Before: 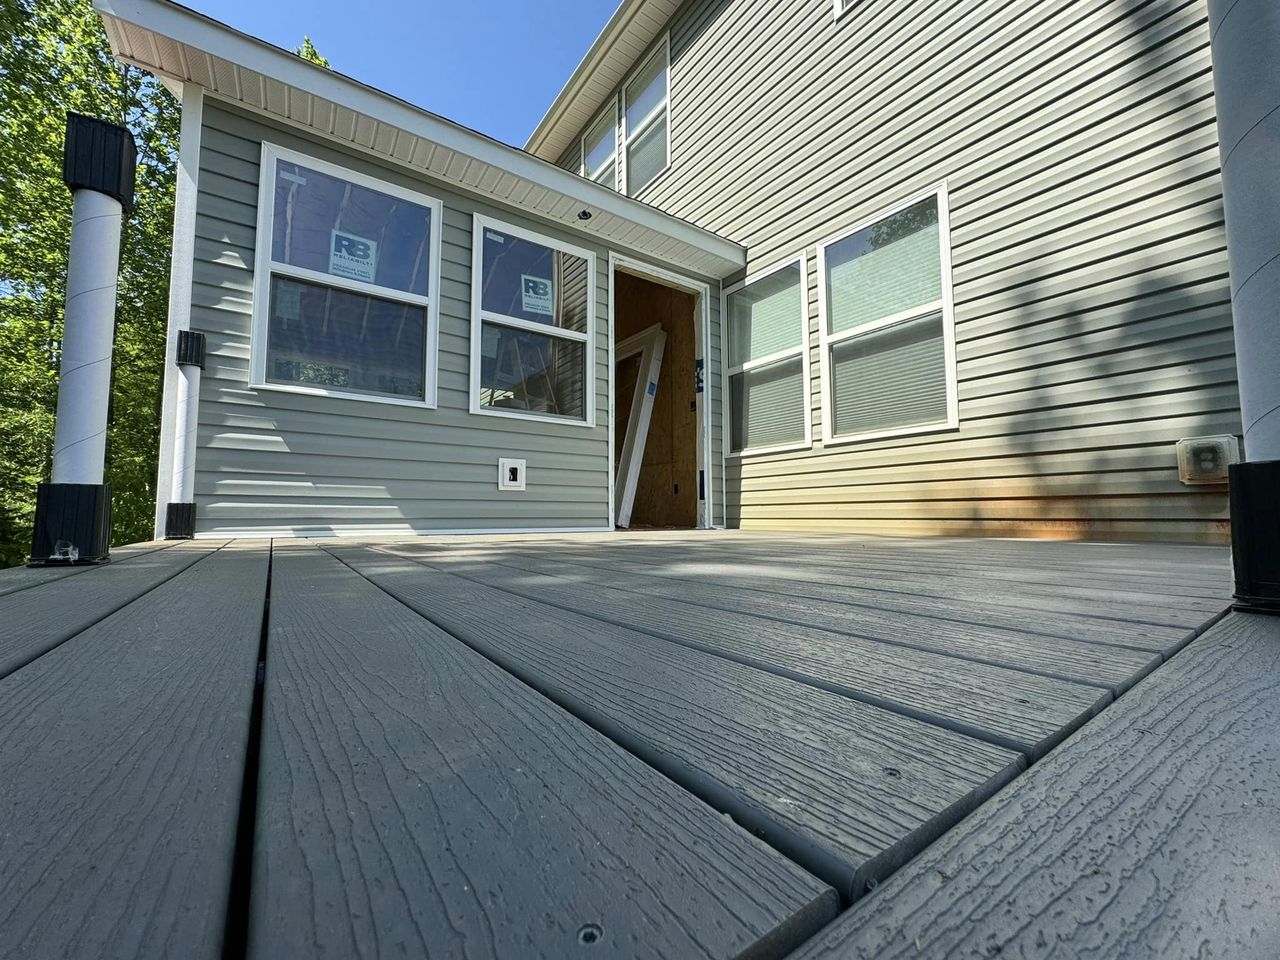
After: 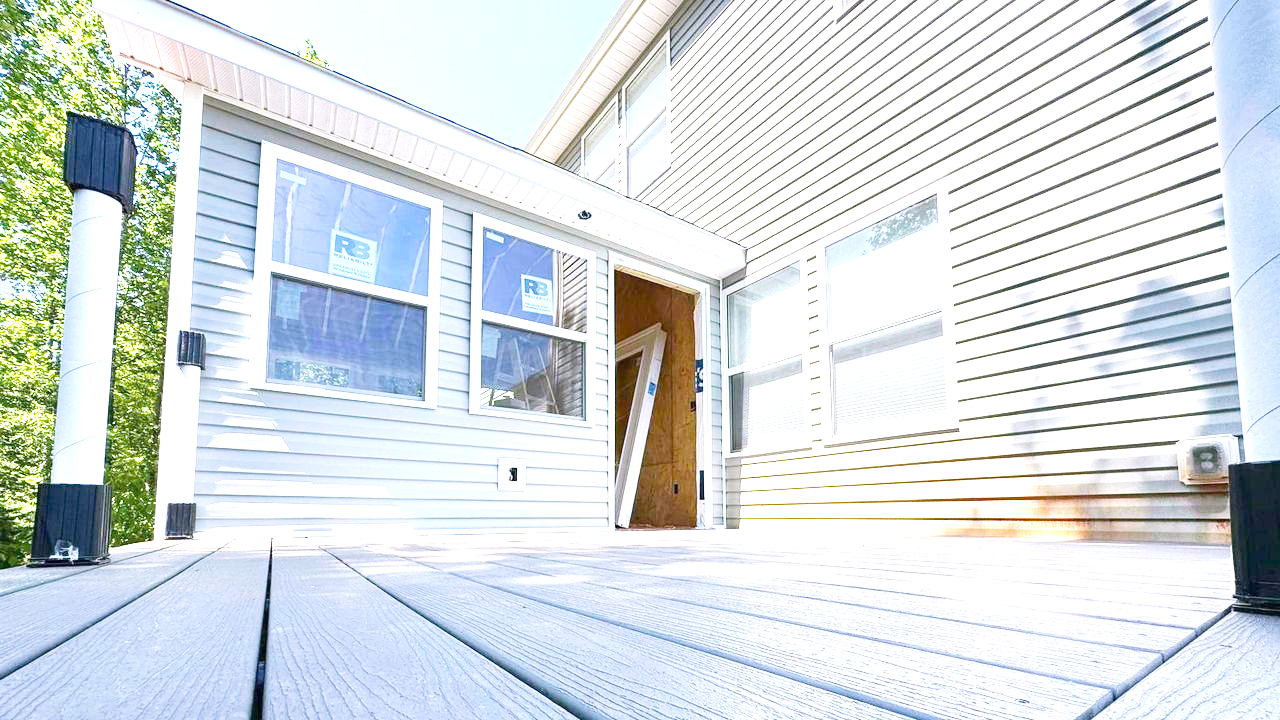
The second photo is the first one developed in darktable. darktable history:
white balance: red 1.042, blue 1.17
crop: bottom 24.967%
exposure: exposure 2.04 EV, compensate highlight preservation false
base curve: curves: ch0 [(0, 0) (0.204, 0.334) (0.55, 0.733) (1, 1)], preserve colors none
